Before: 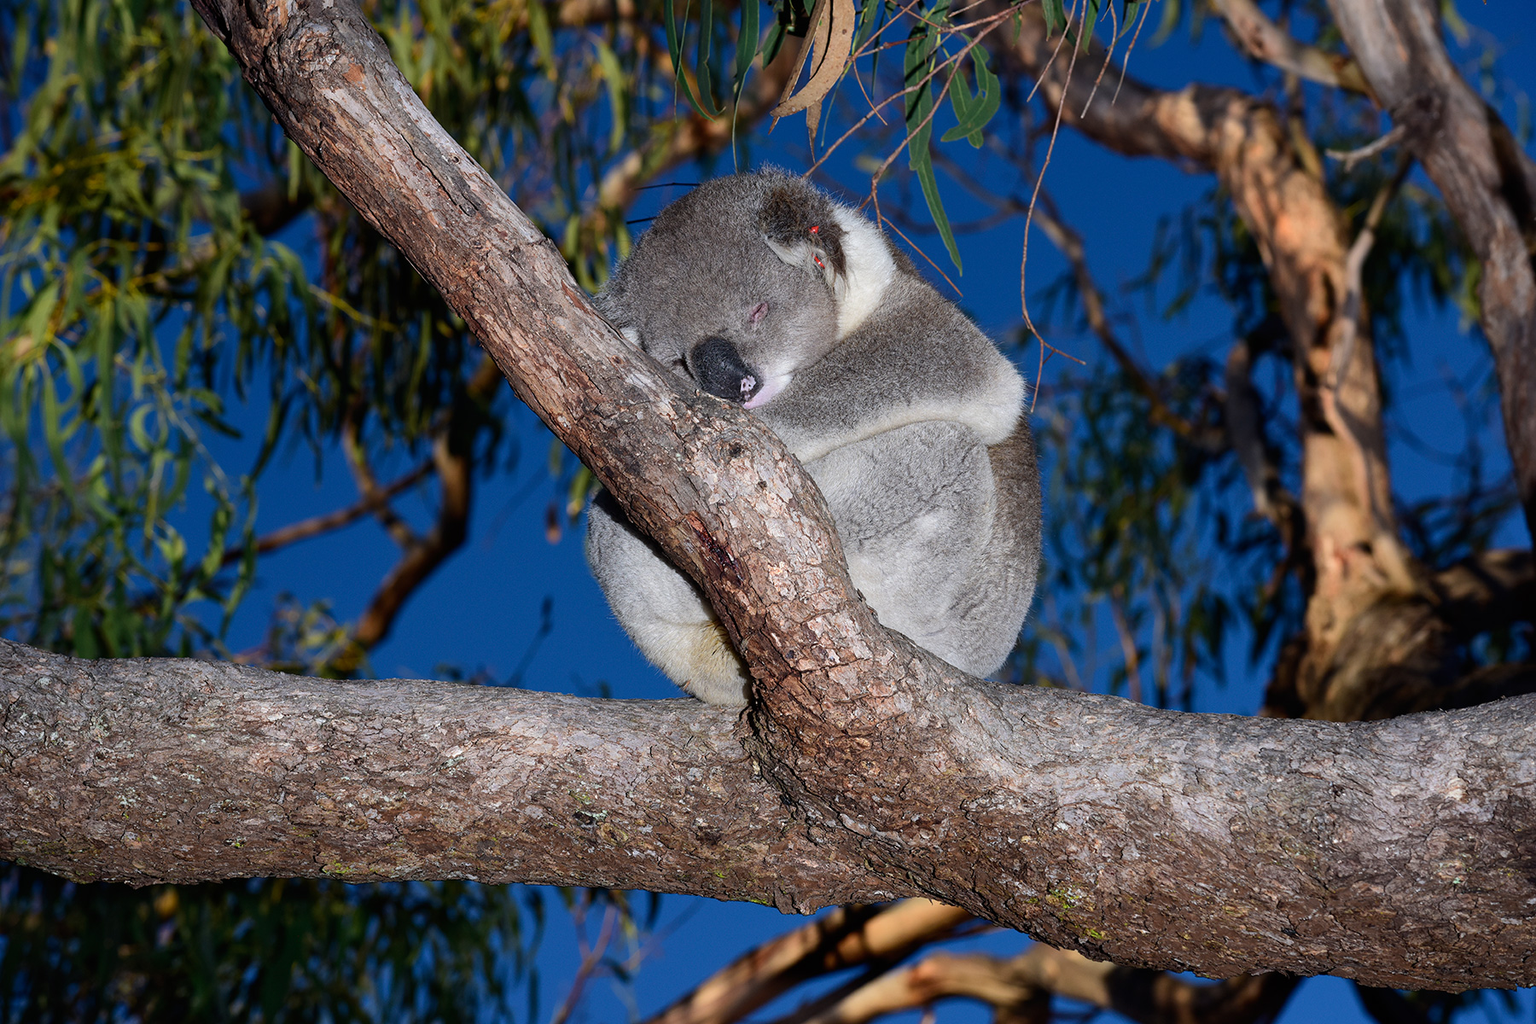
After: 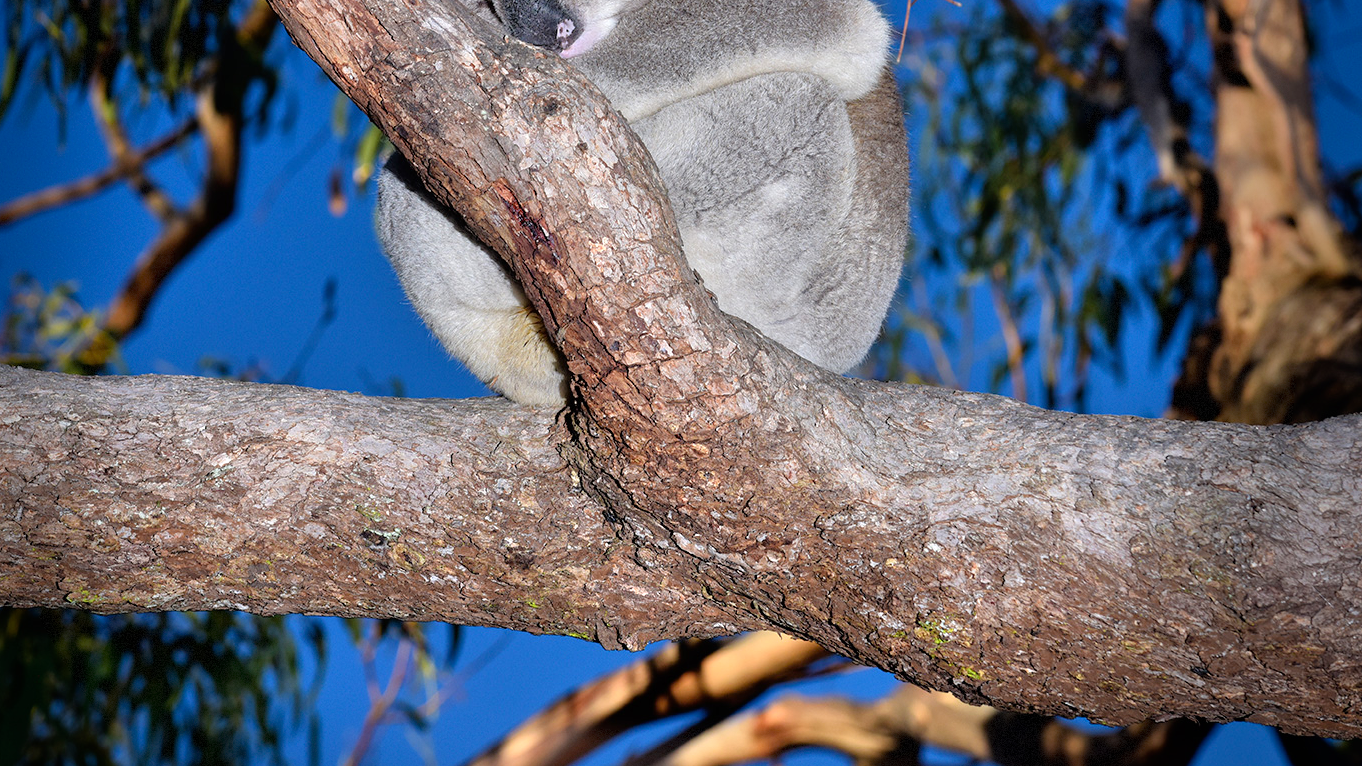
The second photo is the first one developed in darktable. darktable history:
vignetting: fall-off start 68.33%, fall-off radius 30%, saturation 0.042, center (-0.066, -0.311), width/height ratio 0.992, shape 0.85, dithering 8-bit output
tone equalizer: -7 EV 0.15 EV, -6 EV 0.6 EV, -5 EV 1.15 EV, -4 EV 1.33 EV, -3 EV 1.15 EV, -2 EV 0.6 EV, -1 EV 0.15 EV, mask exposure compensation -0.5 EV
crop and rotate: left 17.299%, top 35.115%, right 7.015%, bottom 1.024%
